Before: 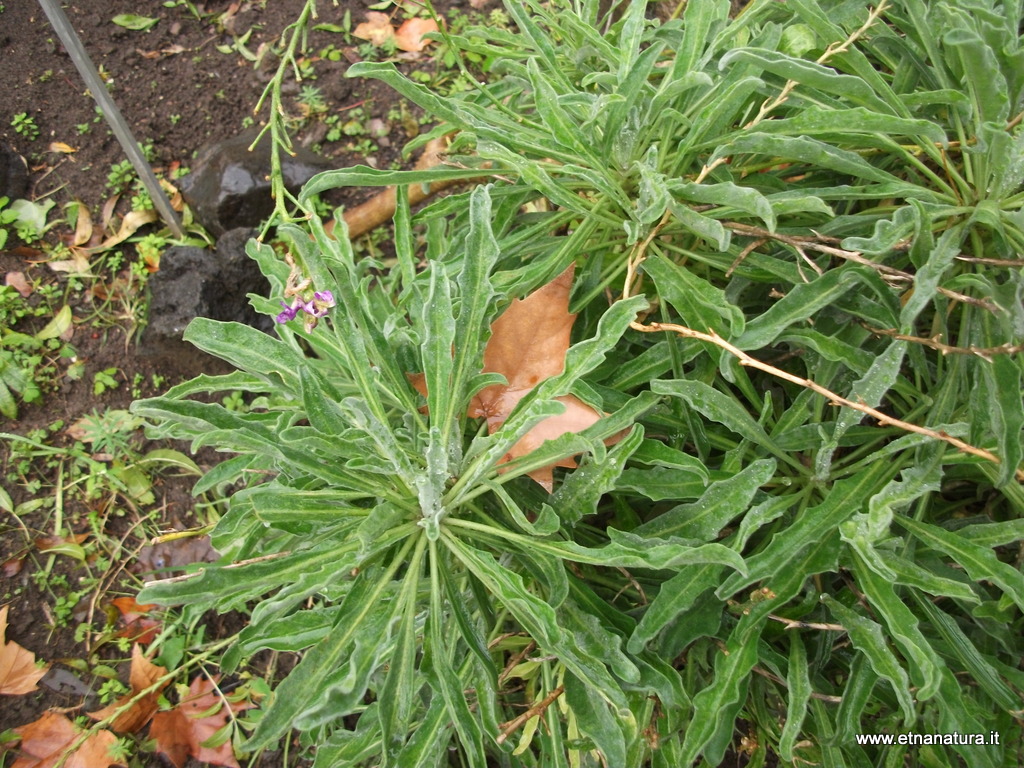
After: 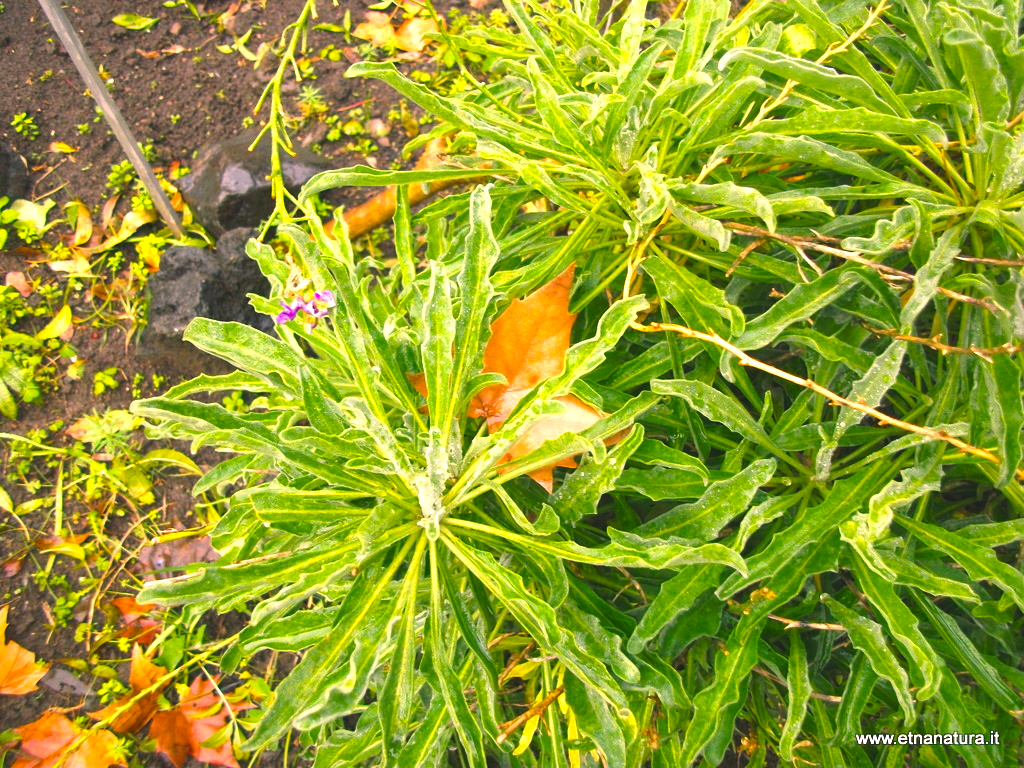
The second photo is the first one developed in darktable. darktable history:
exposure: exposure -0.048 EV, compensate highlight preservation false
color balance rgb: shadows lift › chroma 2.022%, shadows lift › hue 216.89°, highlights gain › chroma 4.64%, highlights gain › hue 32.56°, global offset › luminance 0.714%, linear chroma grading › global chroma 14.92%, perceptual saturation grading › global saturation 29.592%, perceptual brilliance grading › global brilliance 29.241%, global vibrance 14.516%
